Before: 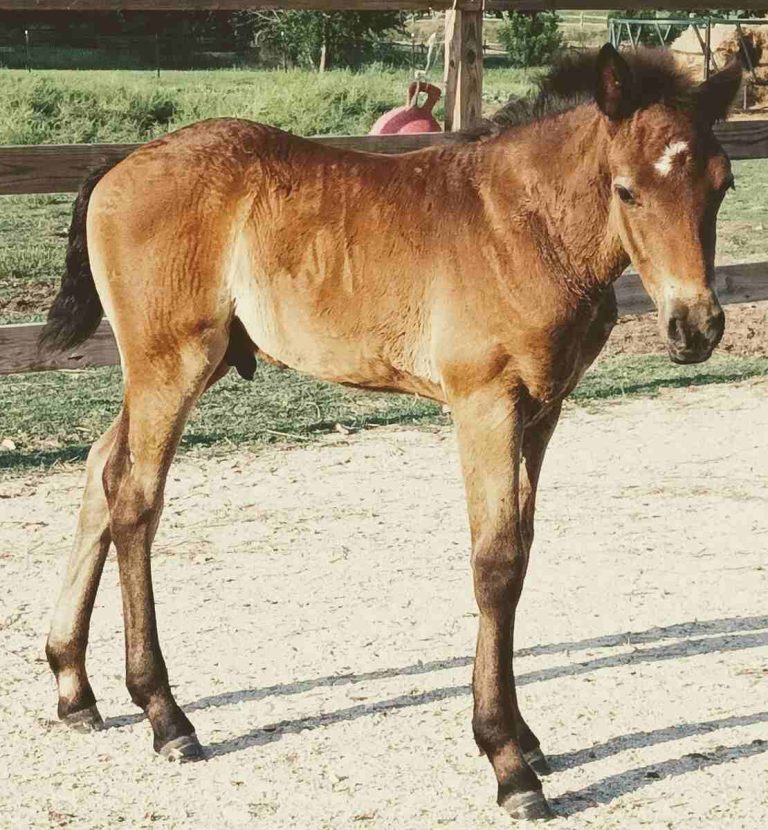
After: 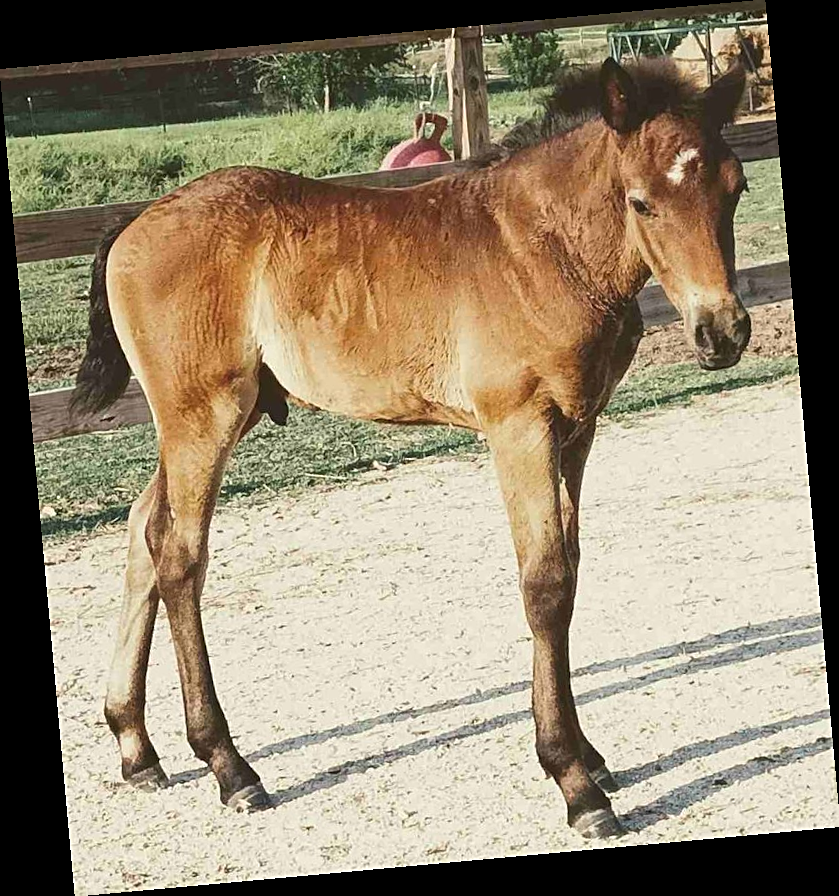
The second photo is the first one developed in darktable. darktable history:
rotate and perspective: rotation -5.2°, automatic cropping off
sharpen: on, module defaults
